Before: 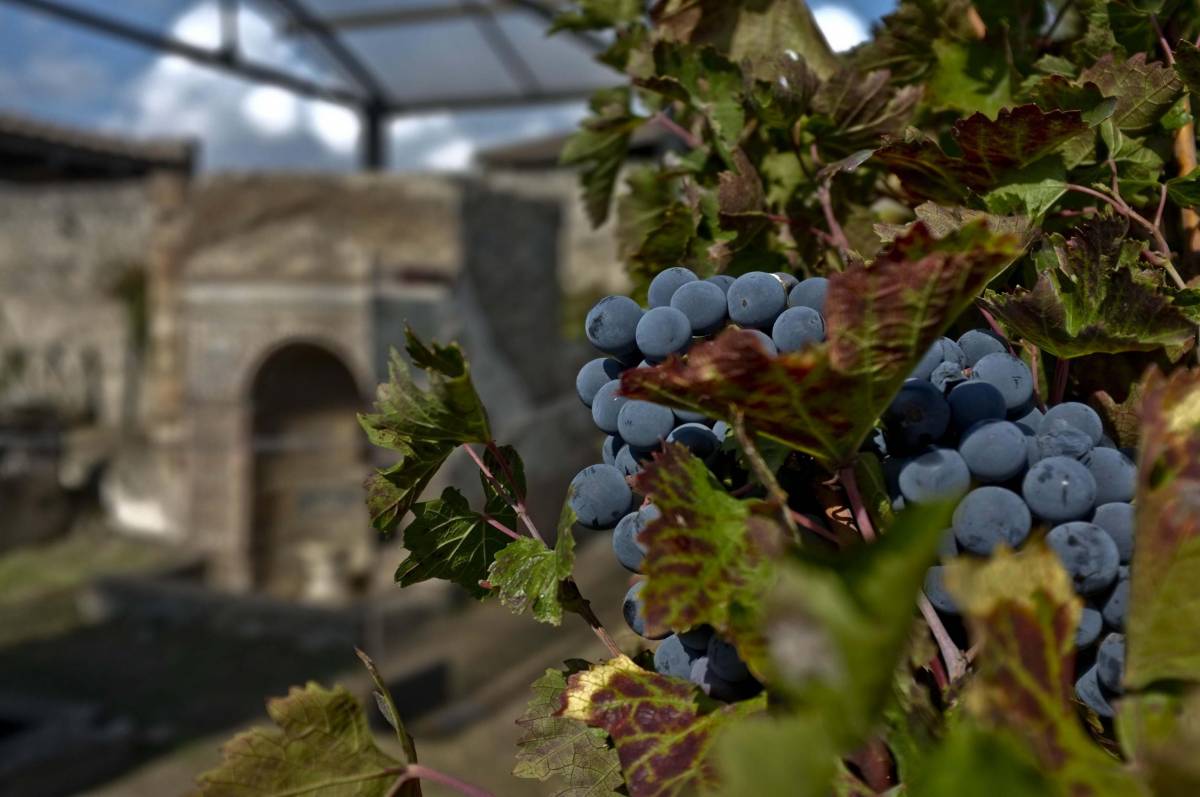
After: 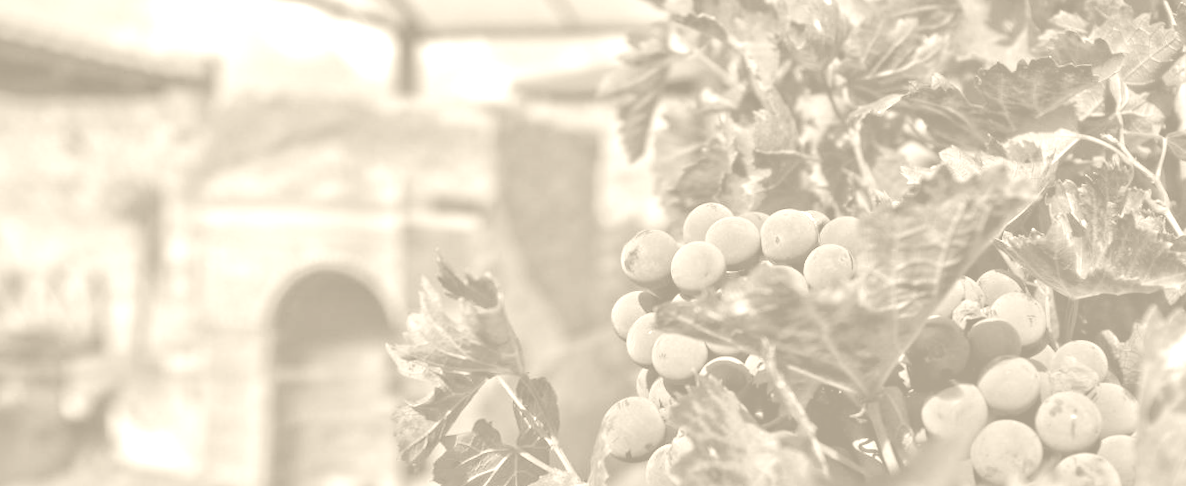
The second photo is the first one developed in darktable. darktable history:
color correction: highlights a* 3.12, highlights b* -1.55, shadows a* -0.101, shadows b* 2.52, saturation 0.98
crop and rotate: top 4.848%, bottom 29.503%
rotate and perspective: rotation 0.679°, lens shift (horizontal) 0.136, crop left 0.009, crop right 0.991, crop top 0.078, crop bottom 0.95
exposure: exposure 0.566 EV, compensate highlight preservation false
colorize: hue 36°, saturation 71%, lightness 80.79%
contrast equalizer: y [[0.526, 0.53, 0.532, 0.532, 0.53, 0.525], [0.5 ×6], [0.5 ×6], [0 ×6], [0 ×6]]
white balance: emerald 1
